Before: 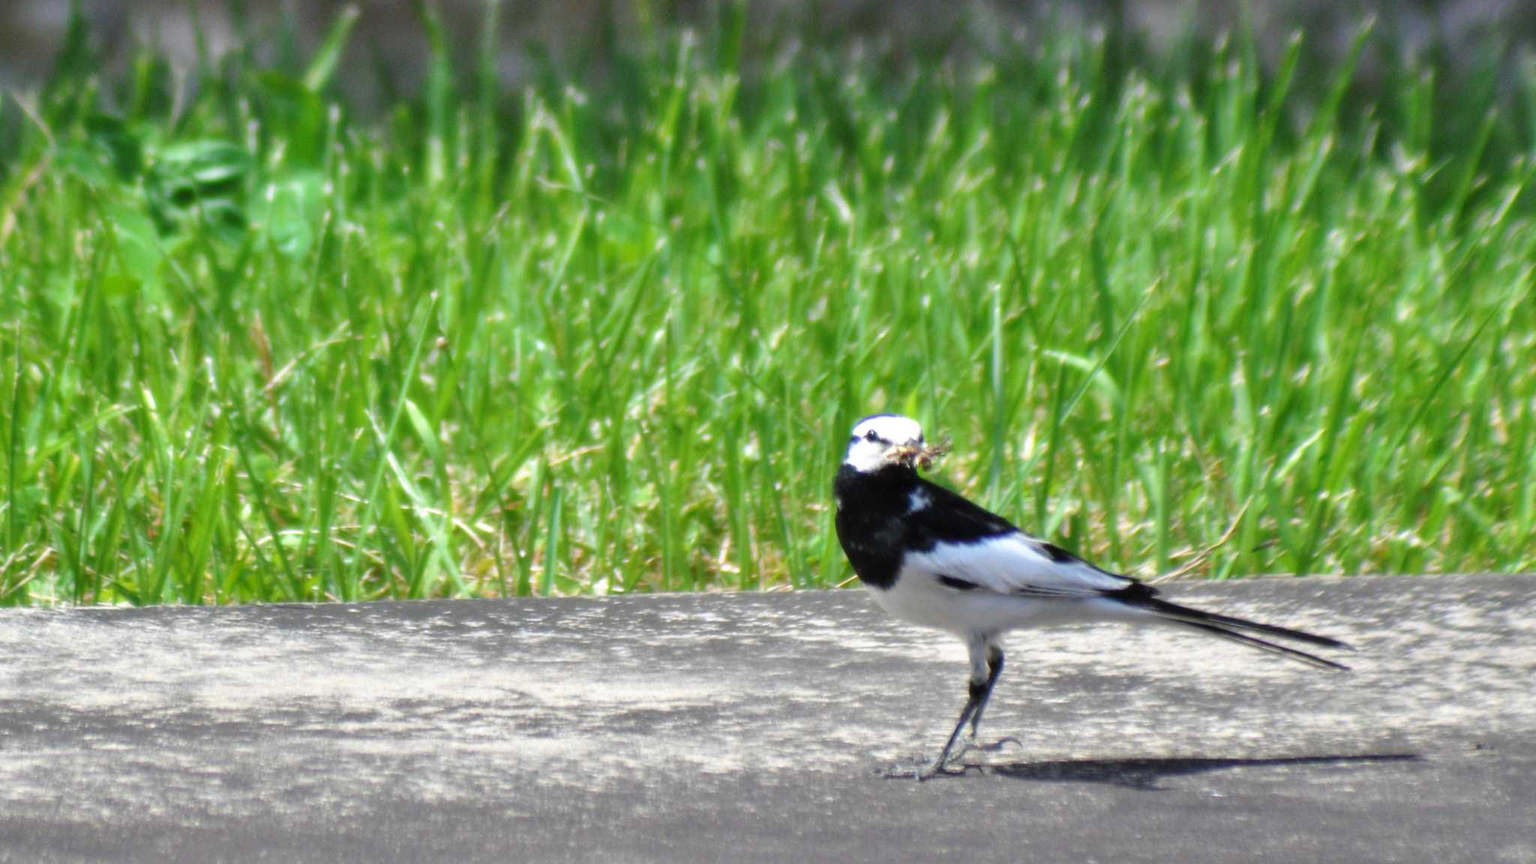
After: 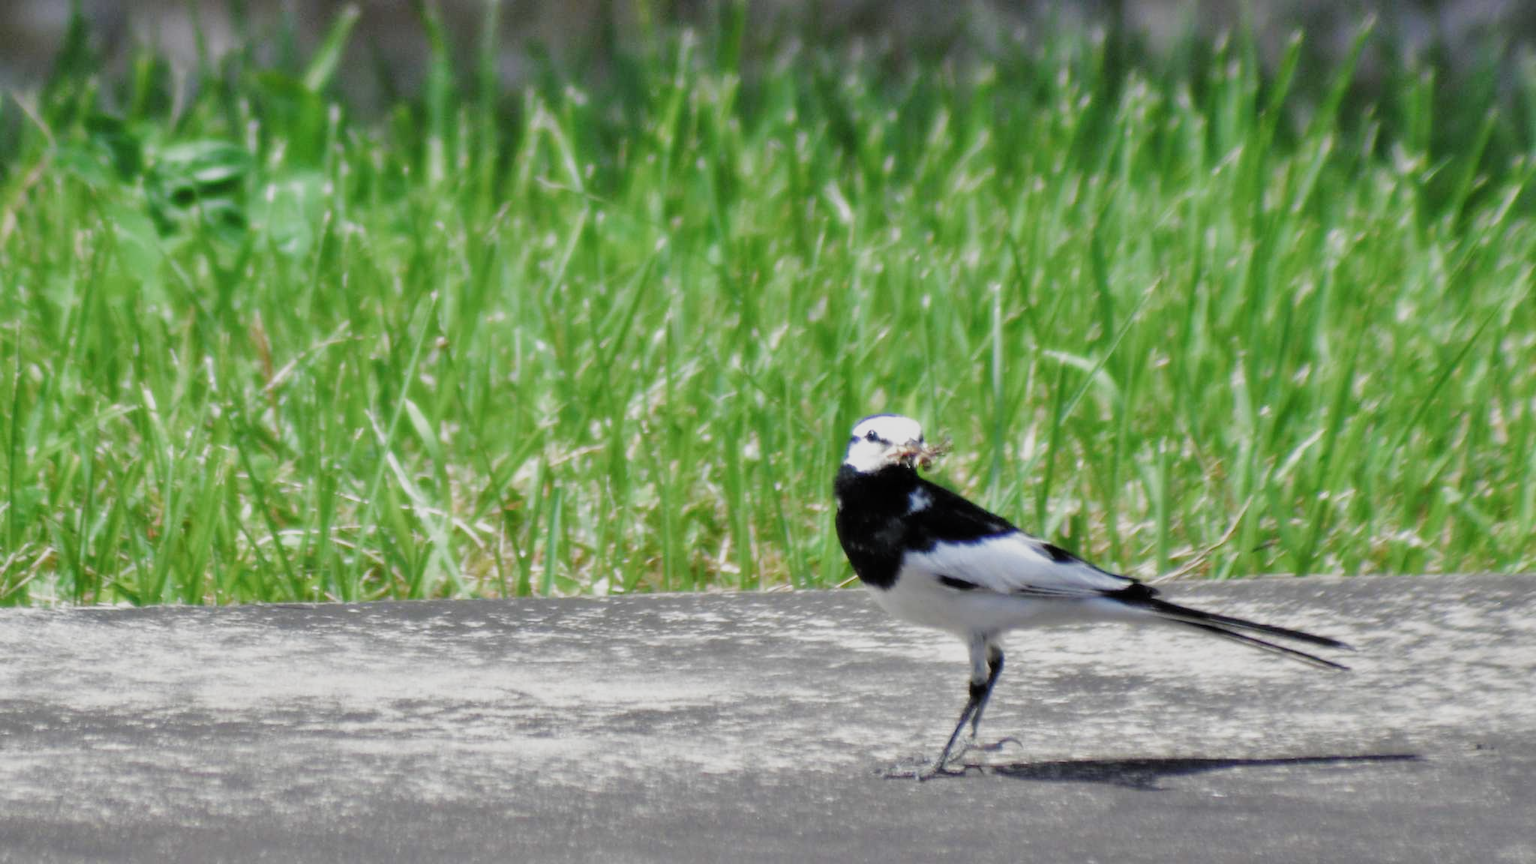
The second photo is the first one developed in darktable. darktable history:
filmic rgb: black relative exposure -7.65 EV, white relative exposure 4.56 EV, threshold -0.275 EV, transition 3.19 EV, structure ↔ texture 99.82%, hardness 3.61, preserve chrominance RGB euclidean norm (legacy), color science v4 (2020), enable highlight reconstruction true
